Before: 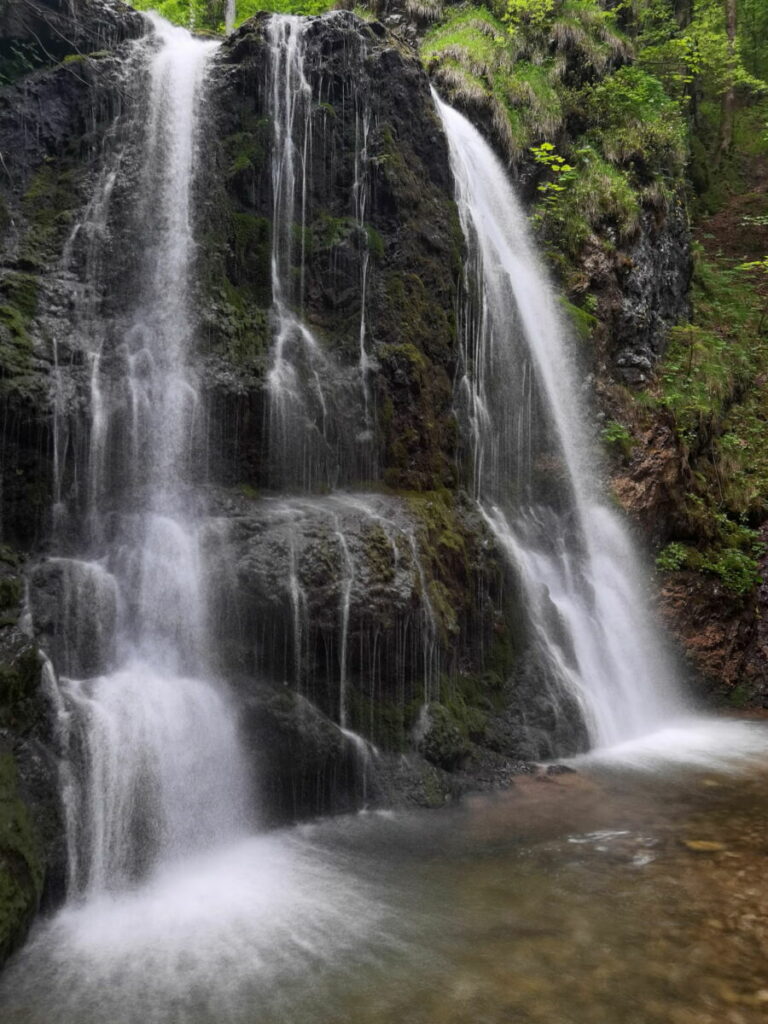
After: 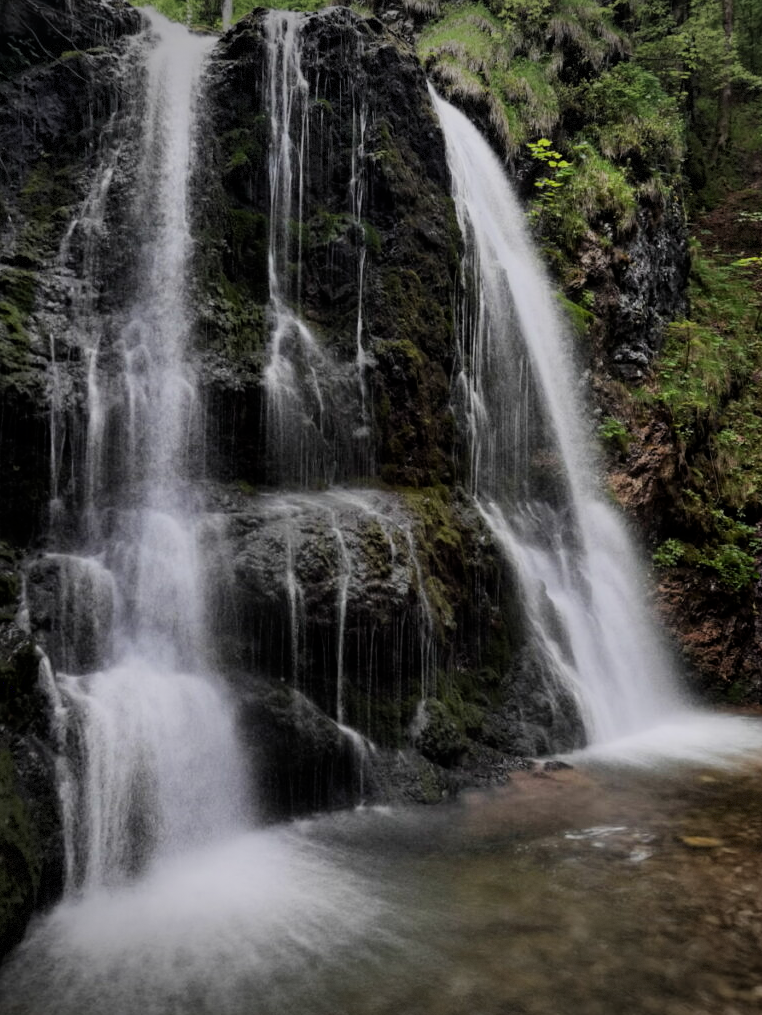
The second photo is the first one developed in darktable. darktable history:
contrast equalizer: octaves 7, y [[0.6 ×6], [0.55 ×6], [0 ×6], [0 ×6], [0 ×6]], mix 0.29
crop: left 0.434%, top 0.485%, right 0.244%, bottom 0.386%
vignetting: fall-off start 100%, brightness -0.406, saturation -0.3, width/height ratio 1.324, dithering 8-bit output, unbound false
filmic rgb: black relative exposure -7.65 EV, white relative exposure 4.56 EV, hardness 3.61, contrast 1.05
